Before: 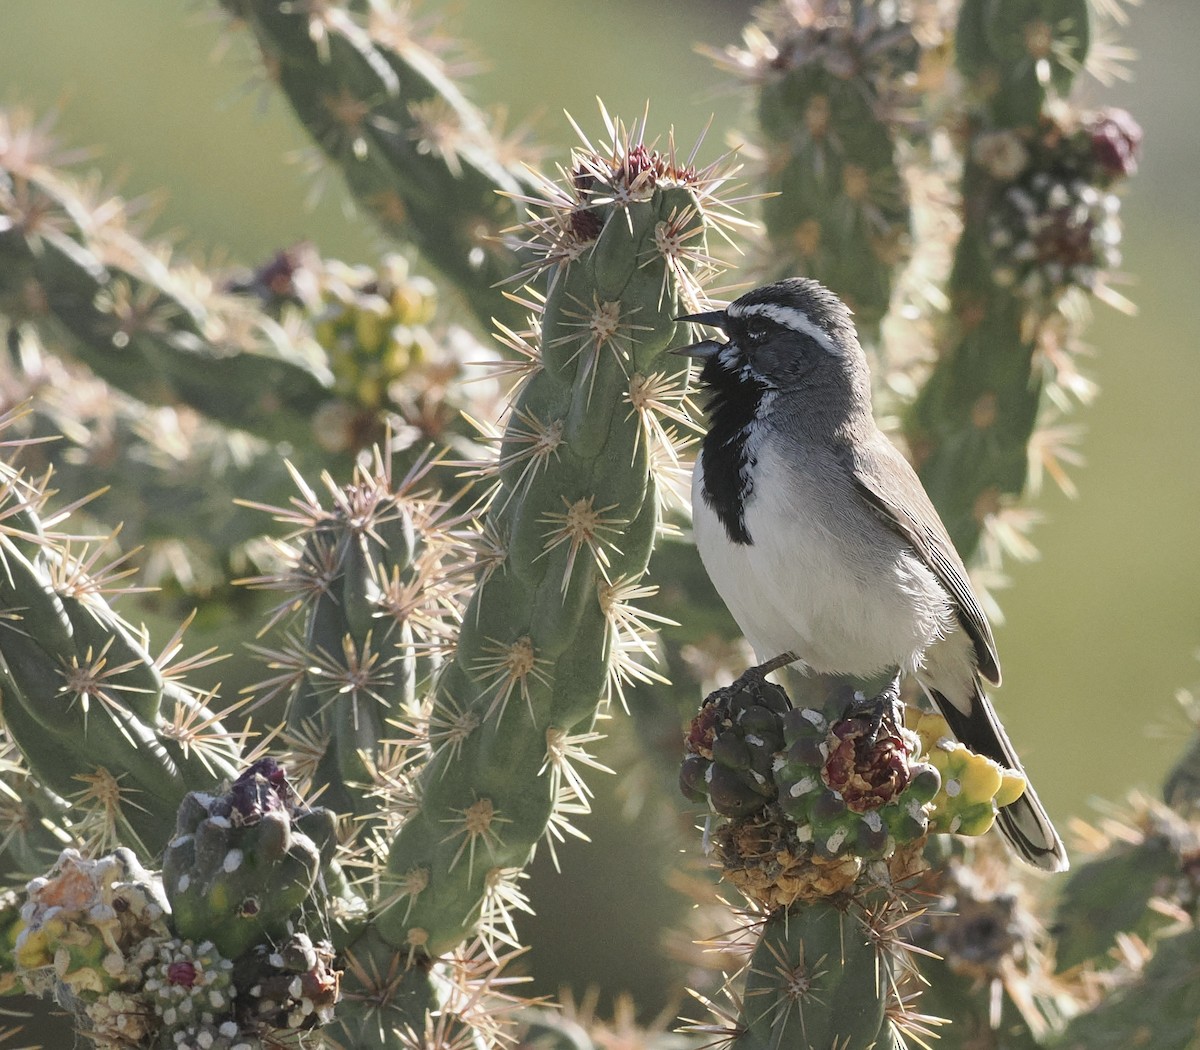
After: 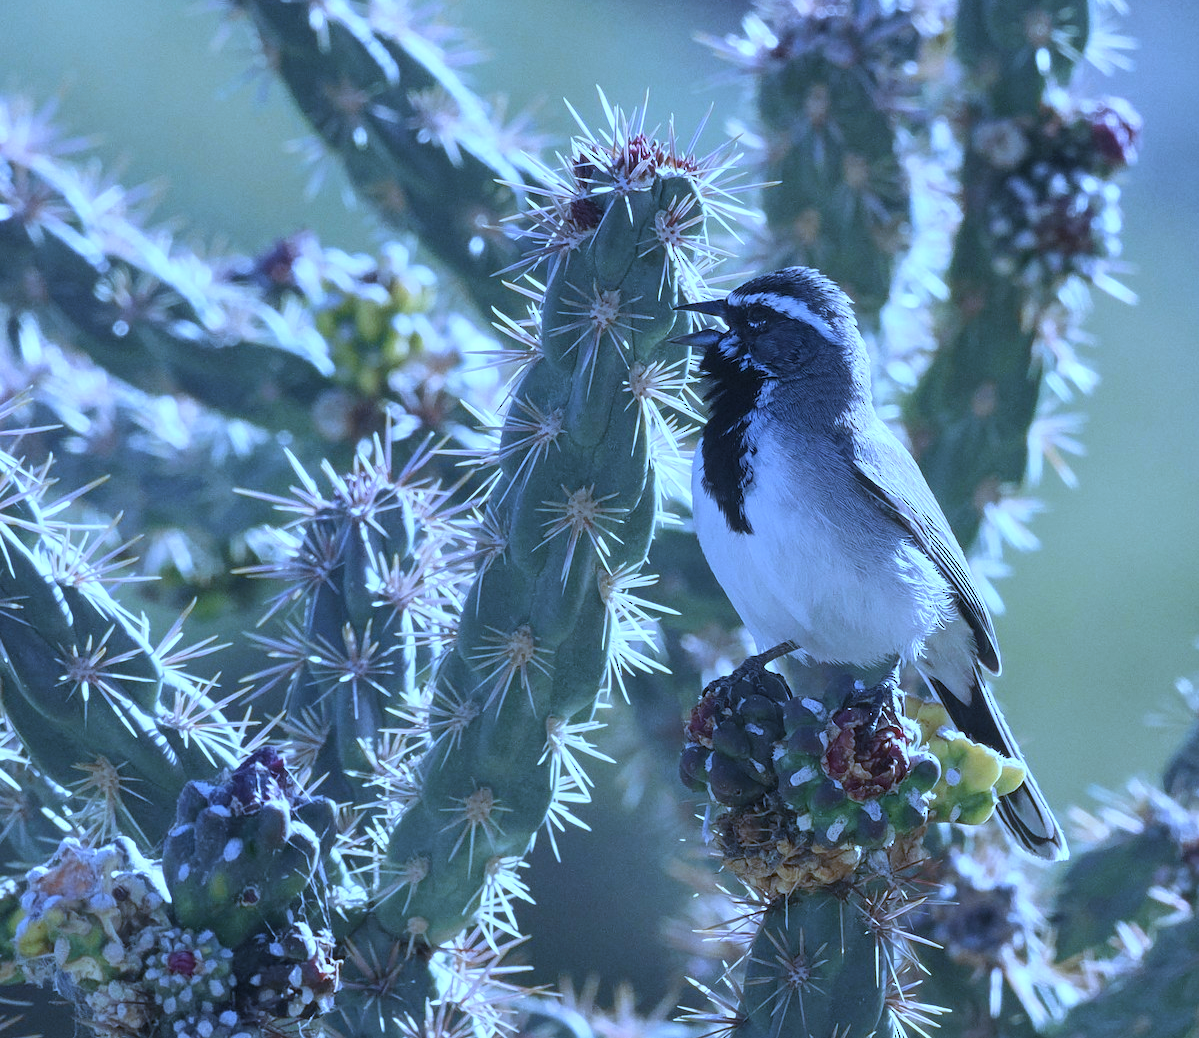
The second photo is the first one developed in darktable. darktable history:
shadows and highlights: shadows 0, highlights 40
contrast brightness saturation: contrast 0.07
tone equalizer: on, module defaults
white balance: red 0.766, blue 1.537
crop: top 1.049%, right 0.001%
local contrast: highlights 100%, shadows 100%, detail 120%, midtone range 0.2
